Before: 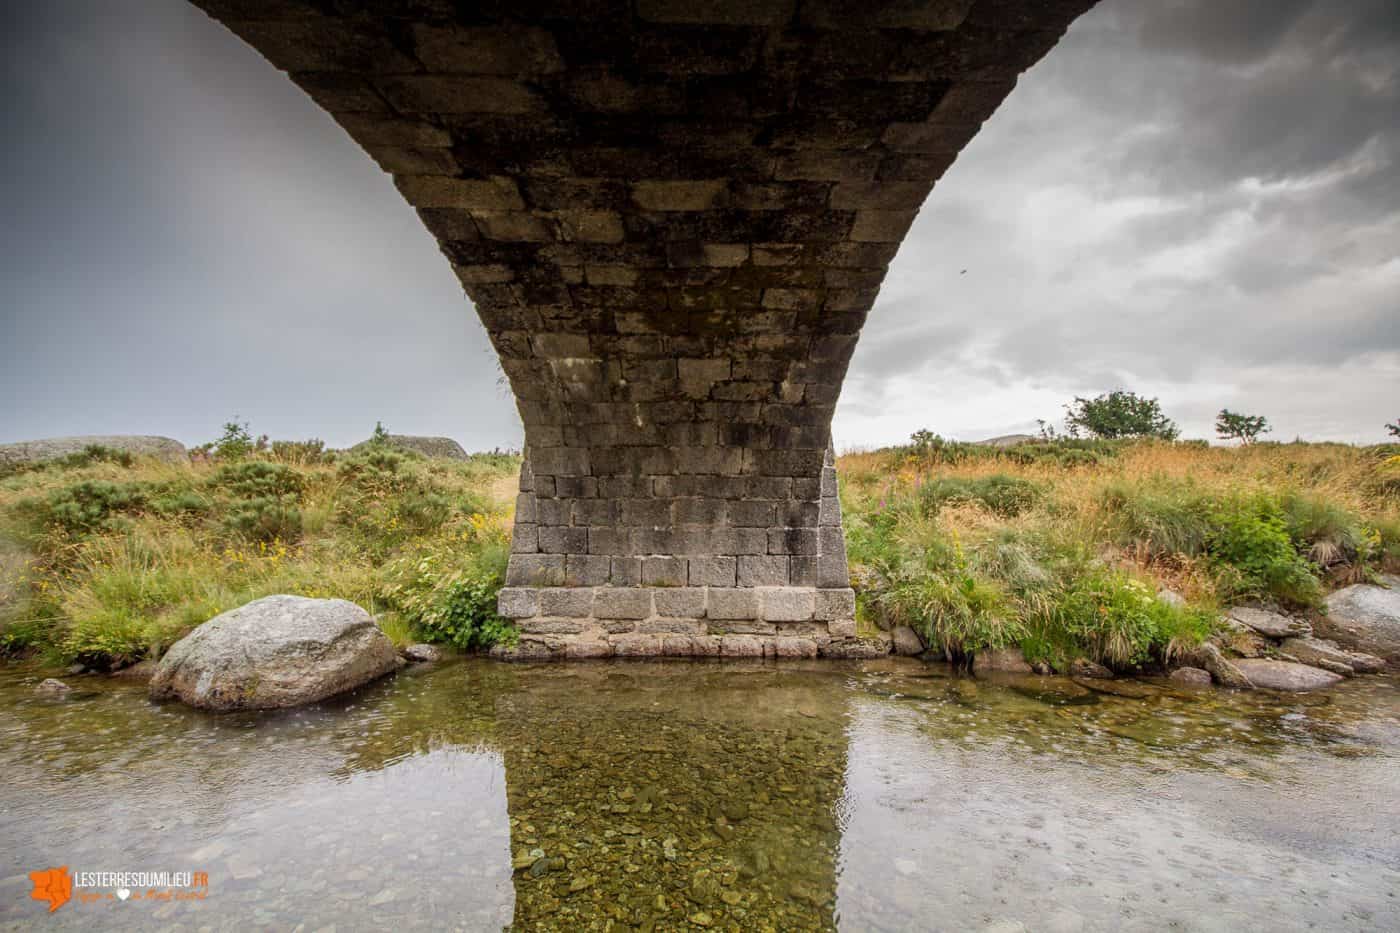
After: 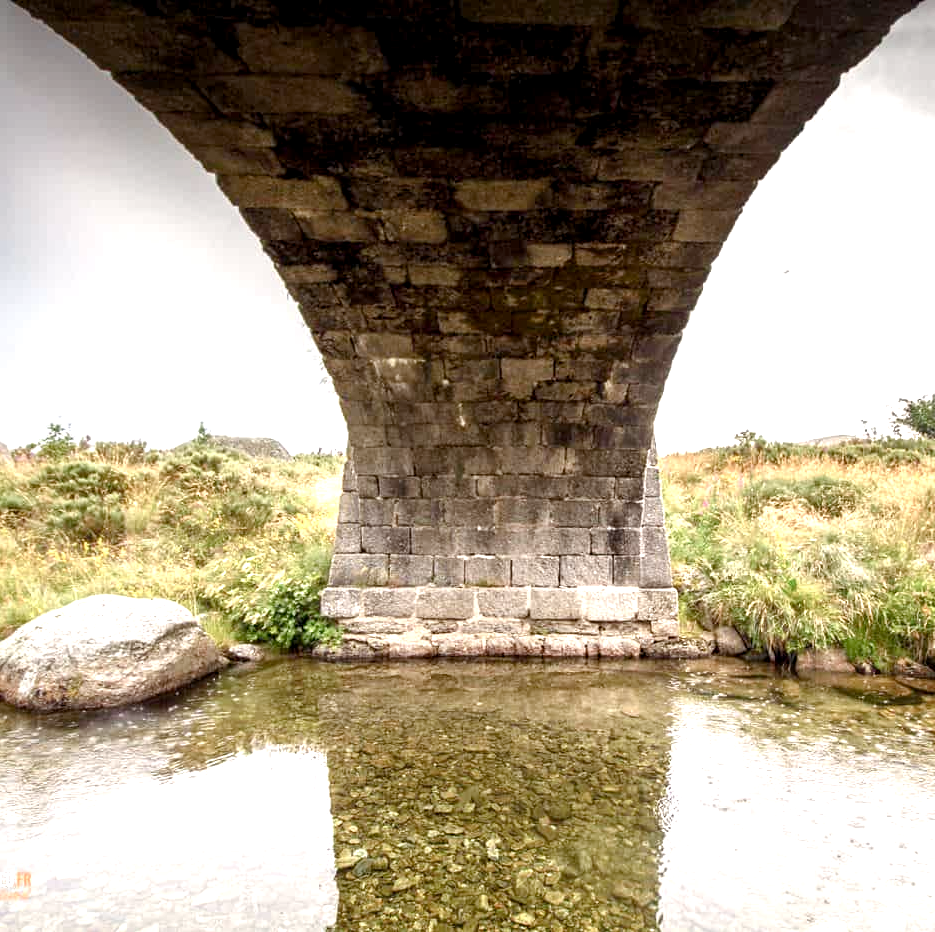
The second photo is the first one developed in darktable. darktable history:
crop and rotate: left 12.676%, right 20.51%
color balance rgb: shadows lift › chroma 1.017%, shadows lift › hue 30.63°, highlights gain › chroma 1.015%, highlights gain › hue 60.01°, perceptual saturation grading › global saturation -0.01%, perceptual saturation grading › highlights -31.256%, perceptual saturation grading › mid-tones 6.037%, perceptual saturation grading › shadows 18.625%, perceptual brilliance grading › highlights 7.327%, perceptual brilliance grading › mid-tones 4.318%, perceptual brilliance grading › shadows 2.437%, global vibrance -24.448%
exposure: black level correction 0.002, exposure 1 EV, compensate highlight preservation false
